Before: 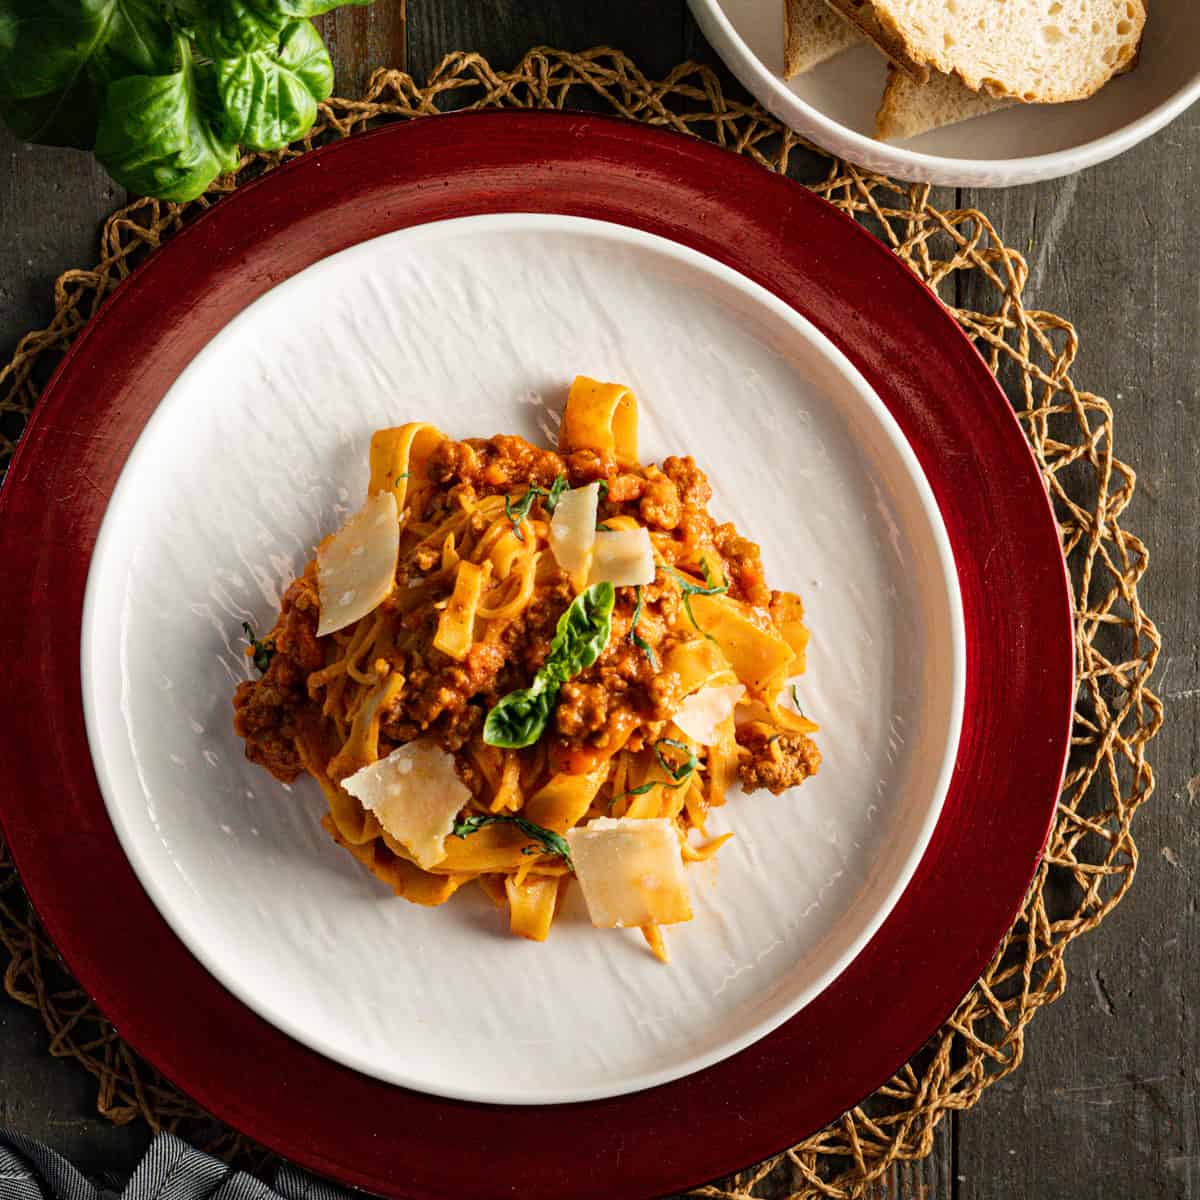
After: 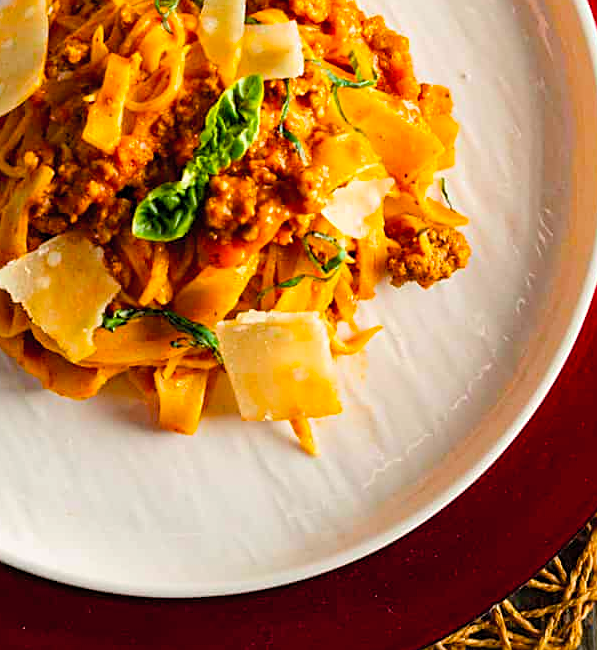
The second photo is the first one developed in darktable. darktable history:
crop: left 29.252%, top 42.27%, right 20.933%, bottom 3.513%
sharpen: on, module defaults
color balance rgb: linear chroma grading › shadows 31.769%, linear chroma grading › global chroma -2.247%, linear chroma grading › mid-tones 4.304%, perceptual saturation grading › global saturation 19.762%, global vibrance 9.46%
contrast brightness saturation: brightness 0.089, saturation 0.194
